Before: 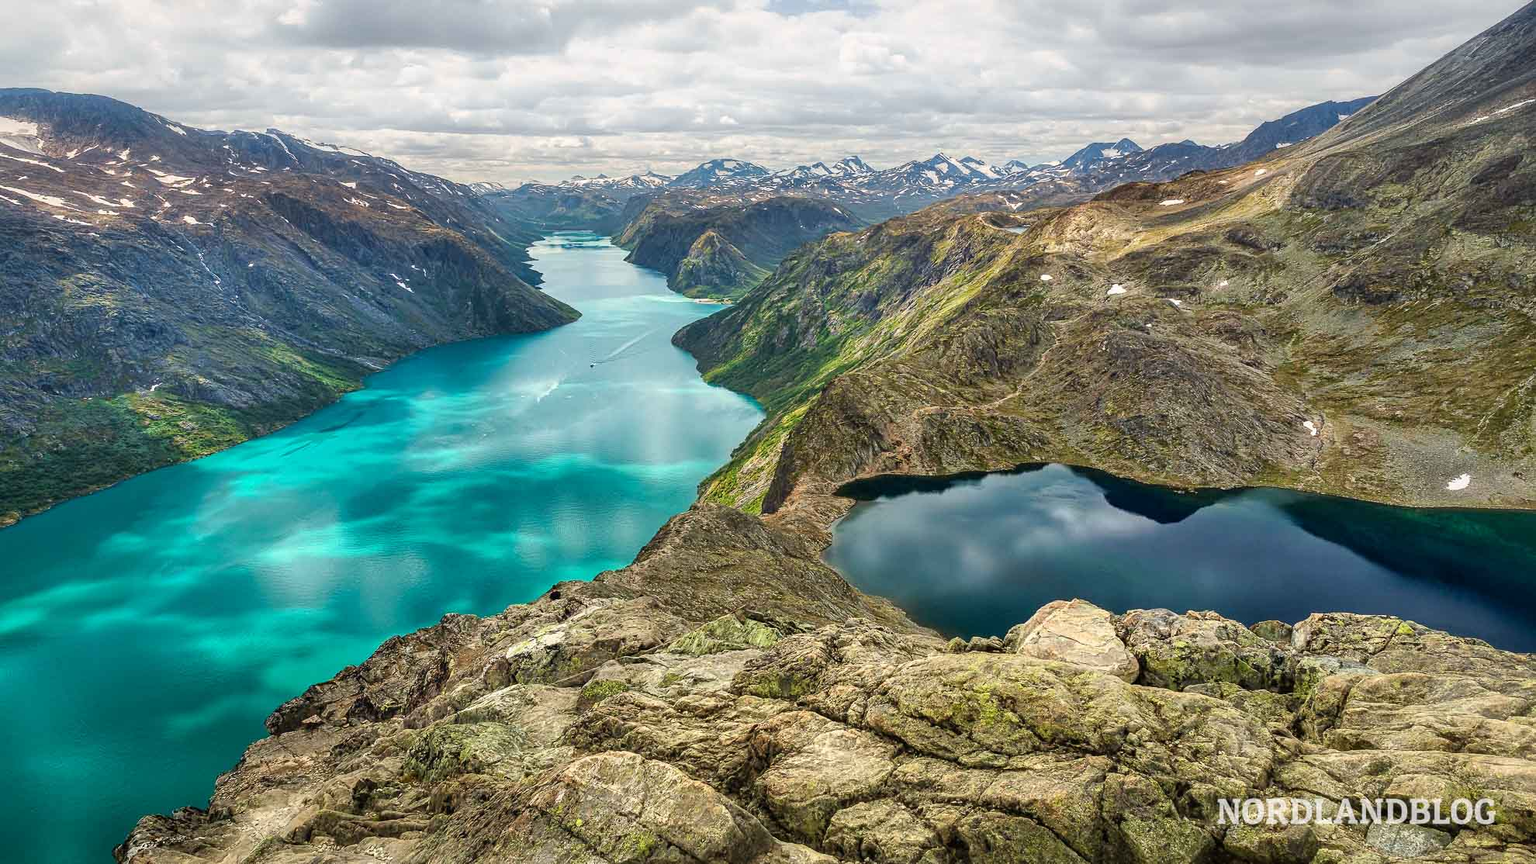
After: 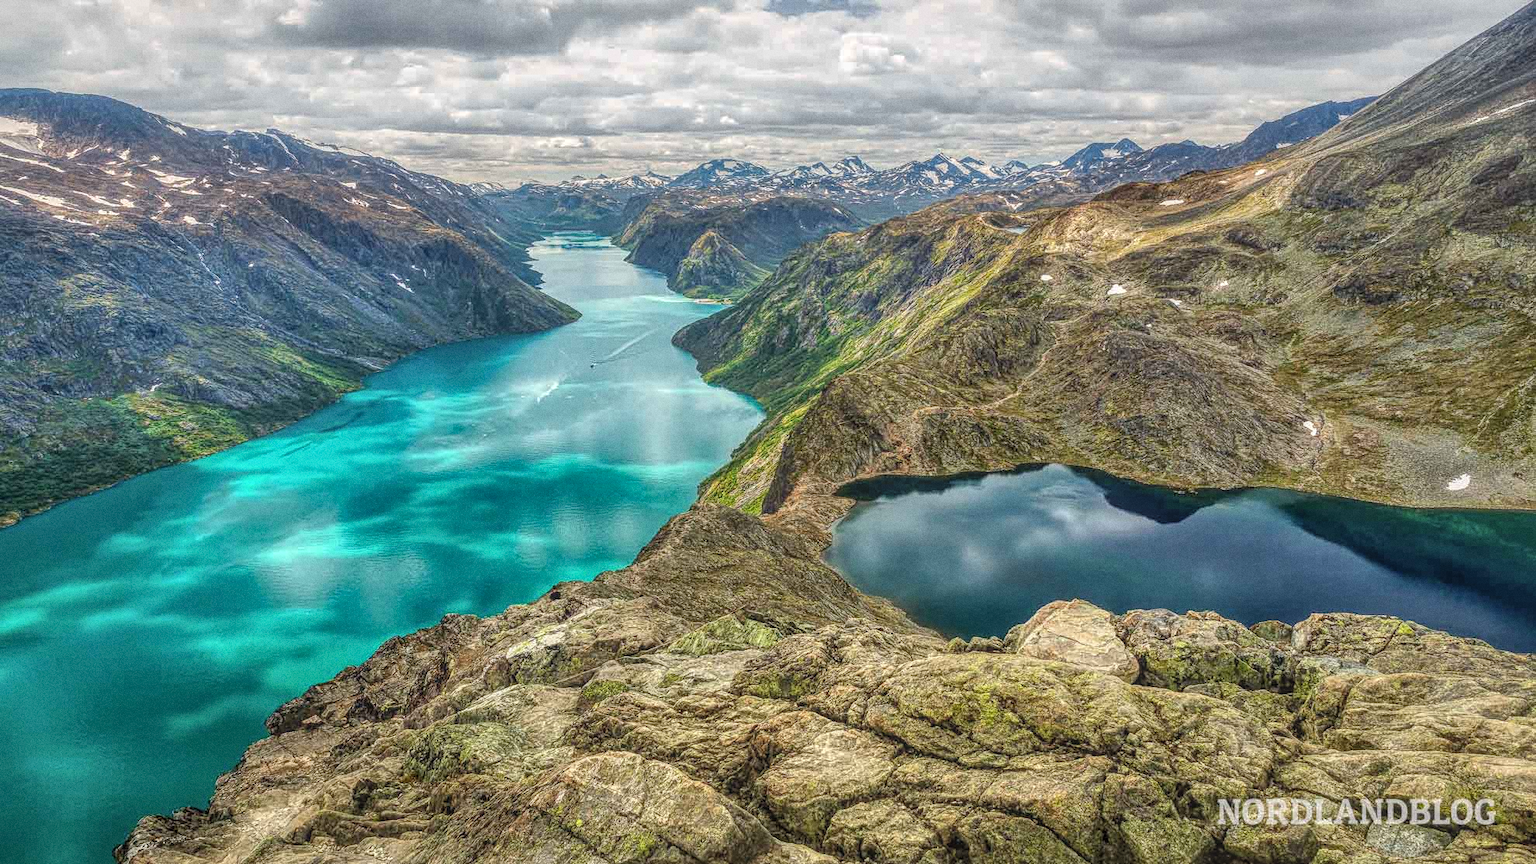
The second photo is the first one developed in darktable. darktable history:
shadows and highlights: low approximation 0.01, soften with gaussian
local contrast: highlights 66%, shadows 33%, detail 166%, midtone range 0.2
grain: coarseness 0.09 ISO
